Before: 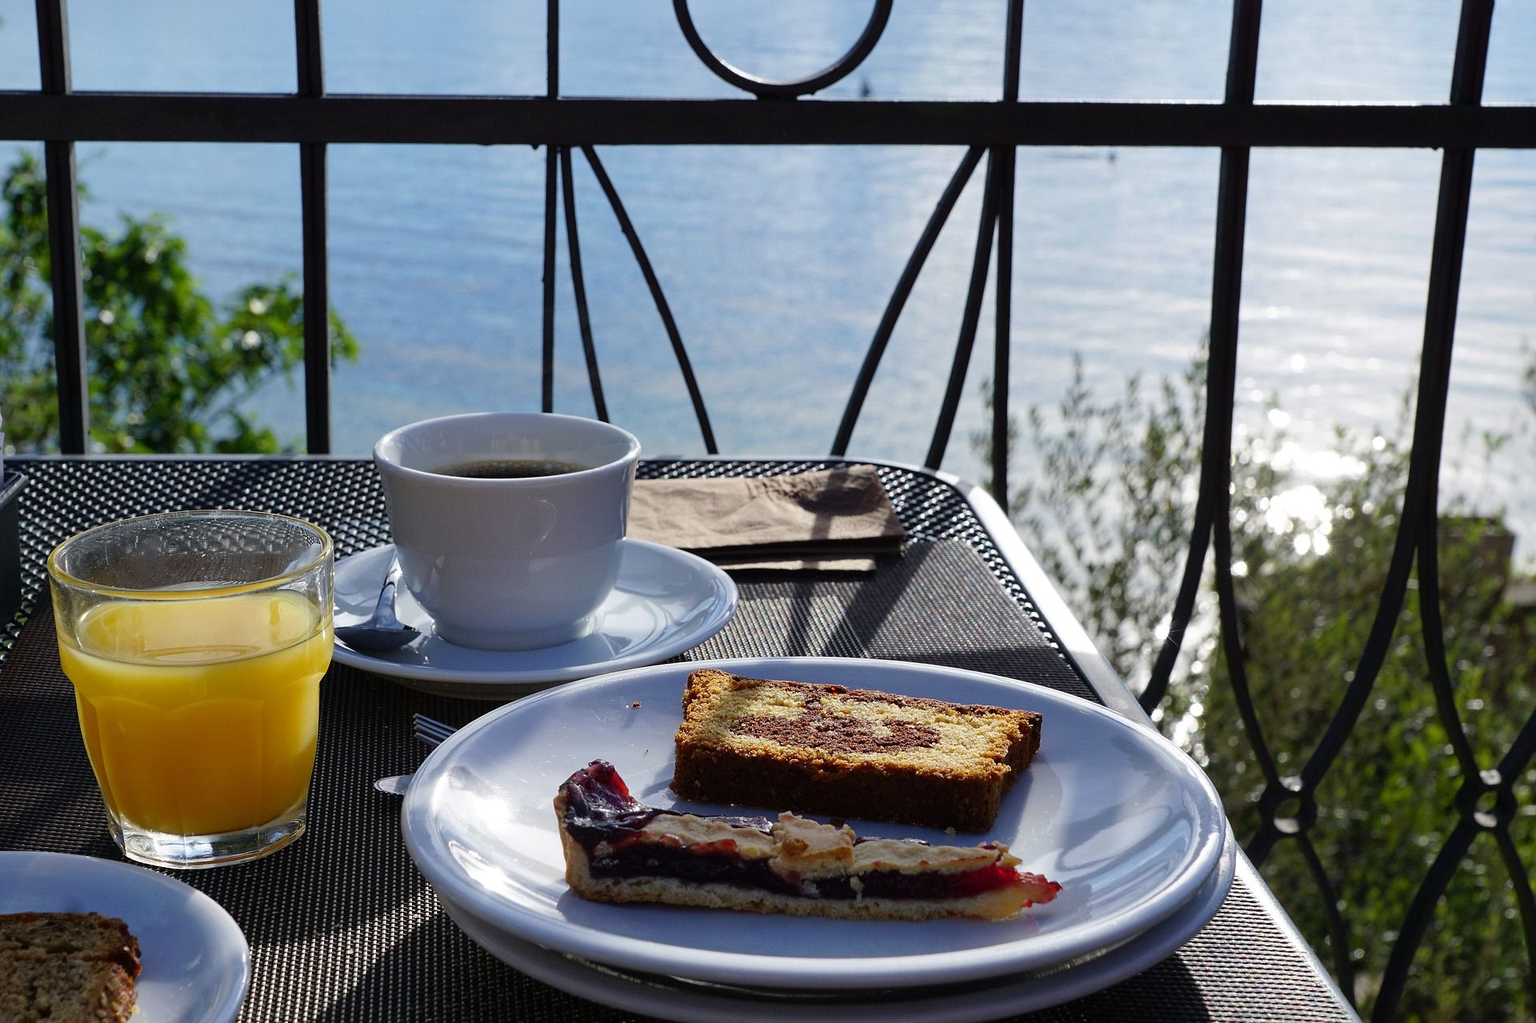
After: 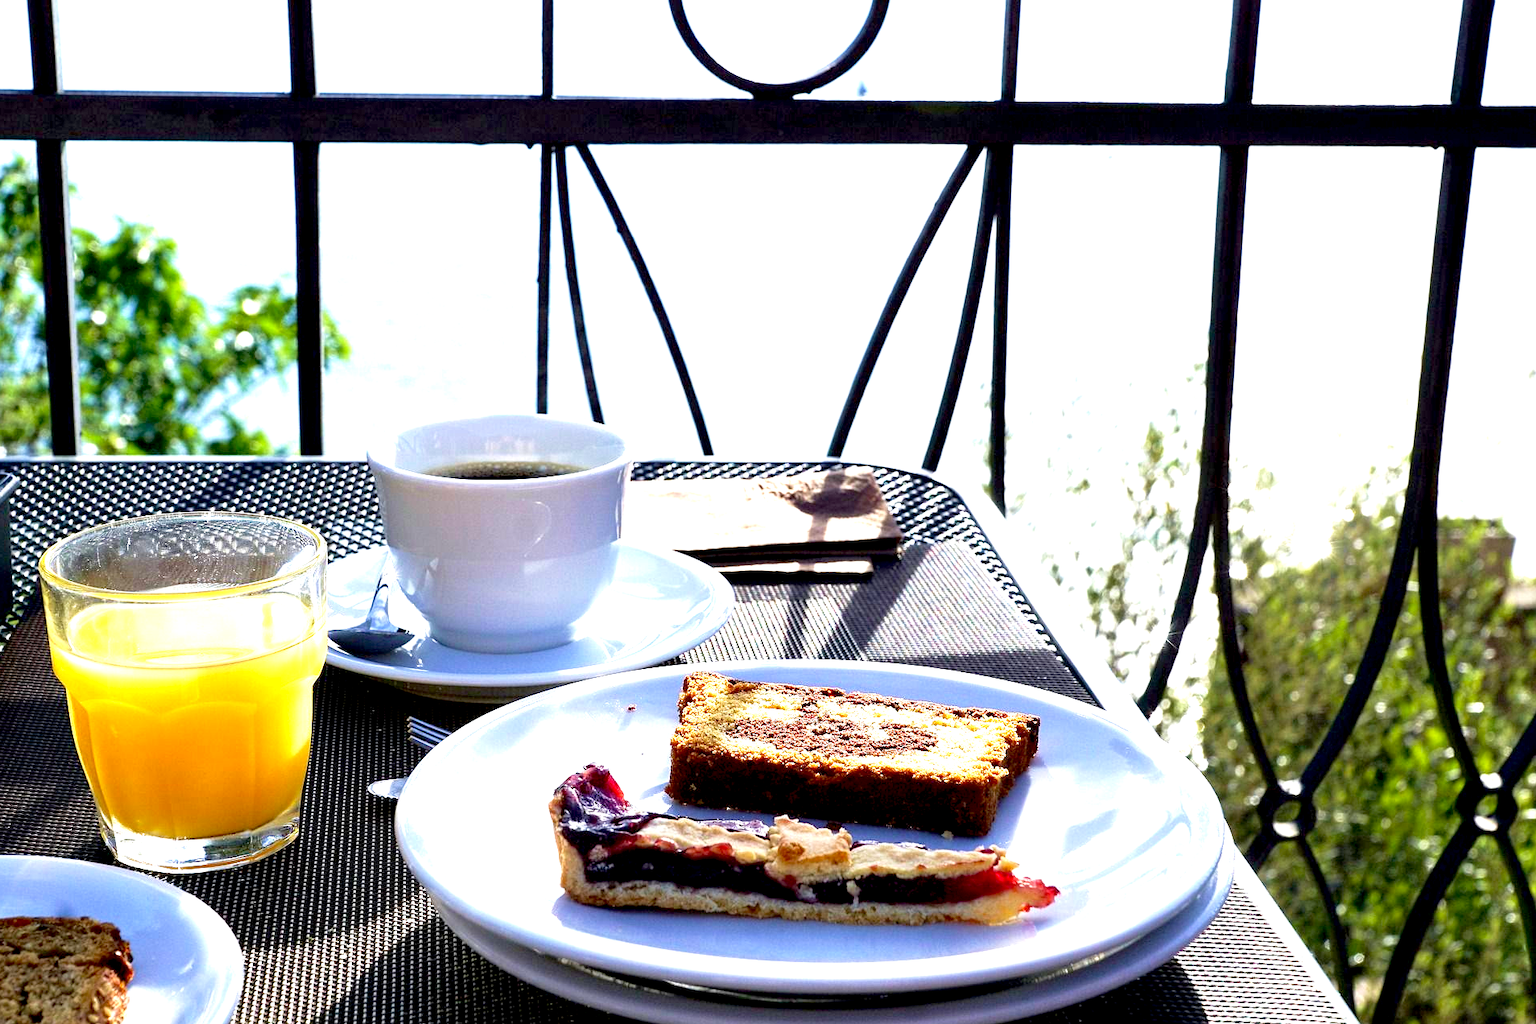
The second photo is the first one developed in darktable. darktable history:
velvia: on, module defaults
exposure: black level correction 0.005, exposure 2.084 EV, compensate highlight preservation false
crop and rotate: left 0.614%, top 0.179%, bottom 0.309%
